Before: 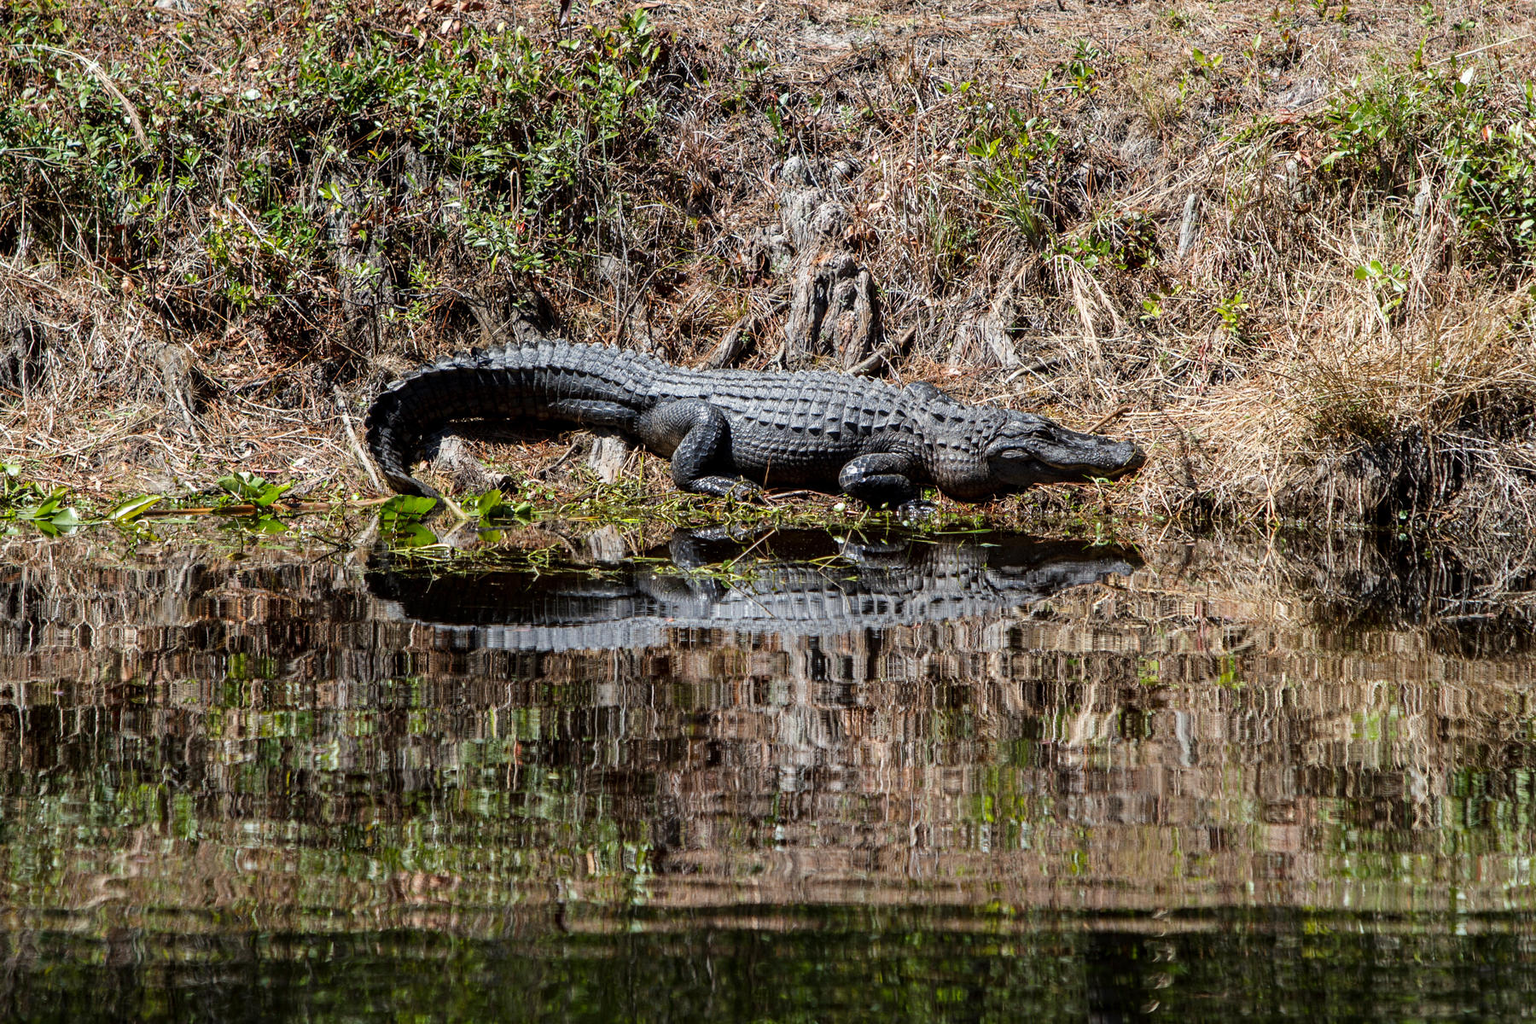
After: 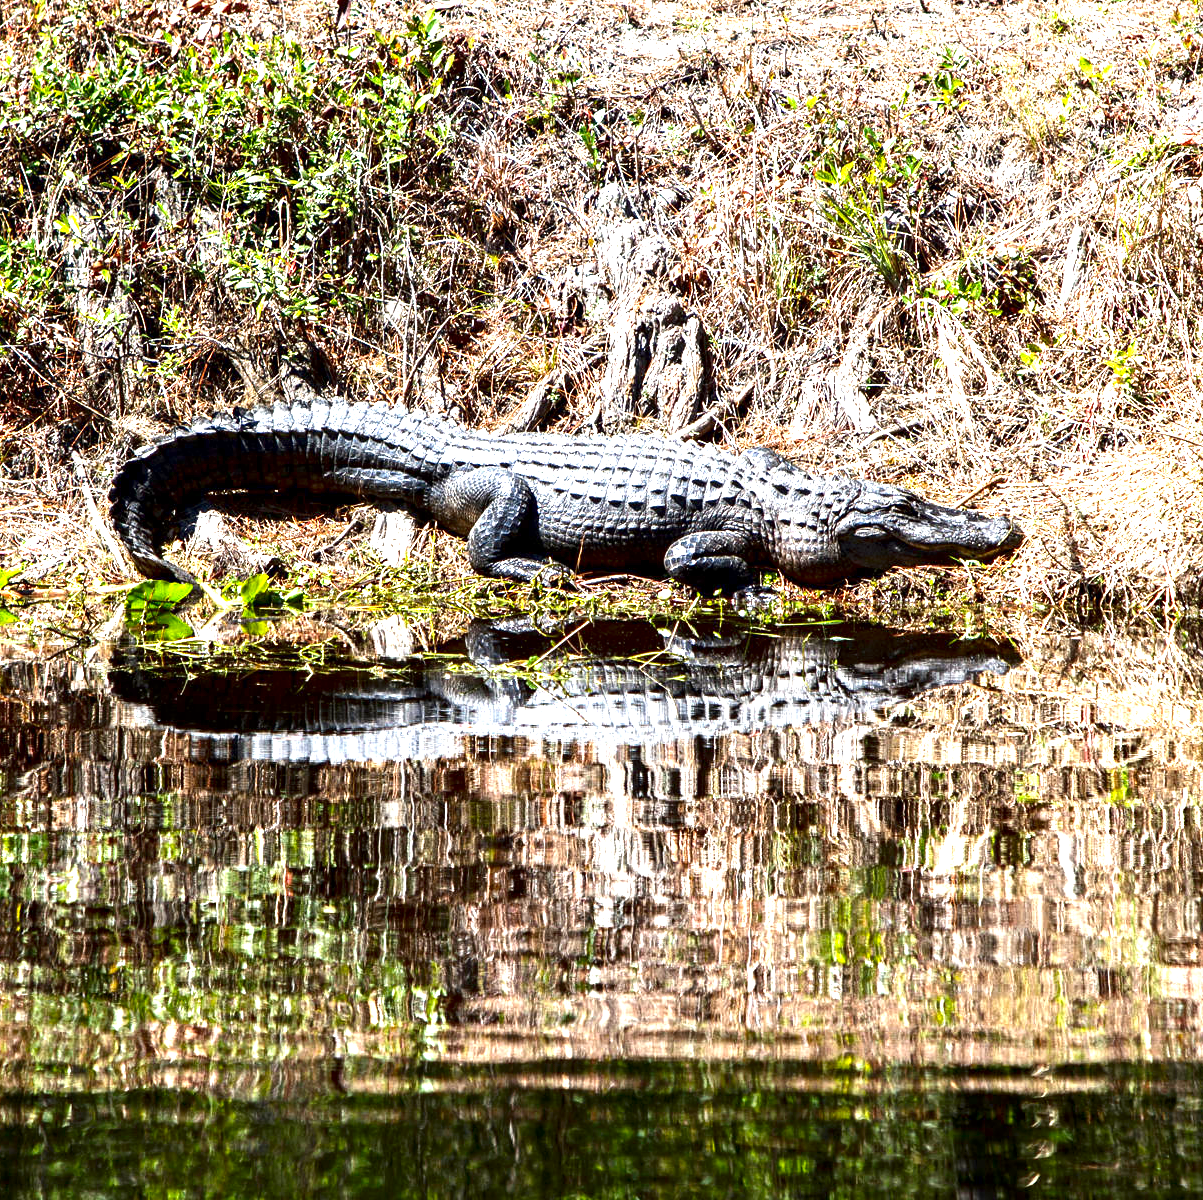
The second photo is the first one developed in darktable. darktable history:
contrast brightness saturation: brightness -0.2, saturation 0.08
exposure: black level correction 0.001, exposure 1.822 EV, compensate exposure bias true, compensate highlight preservation false
crop and rotate: left 17.732%, right 15.423%
